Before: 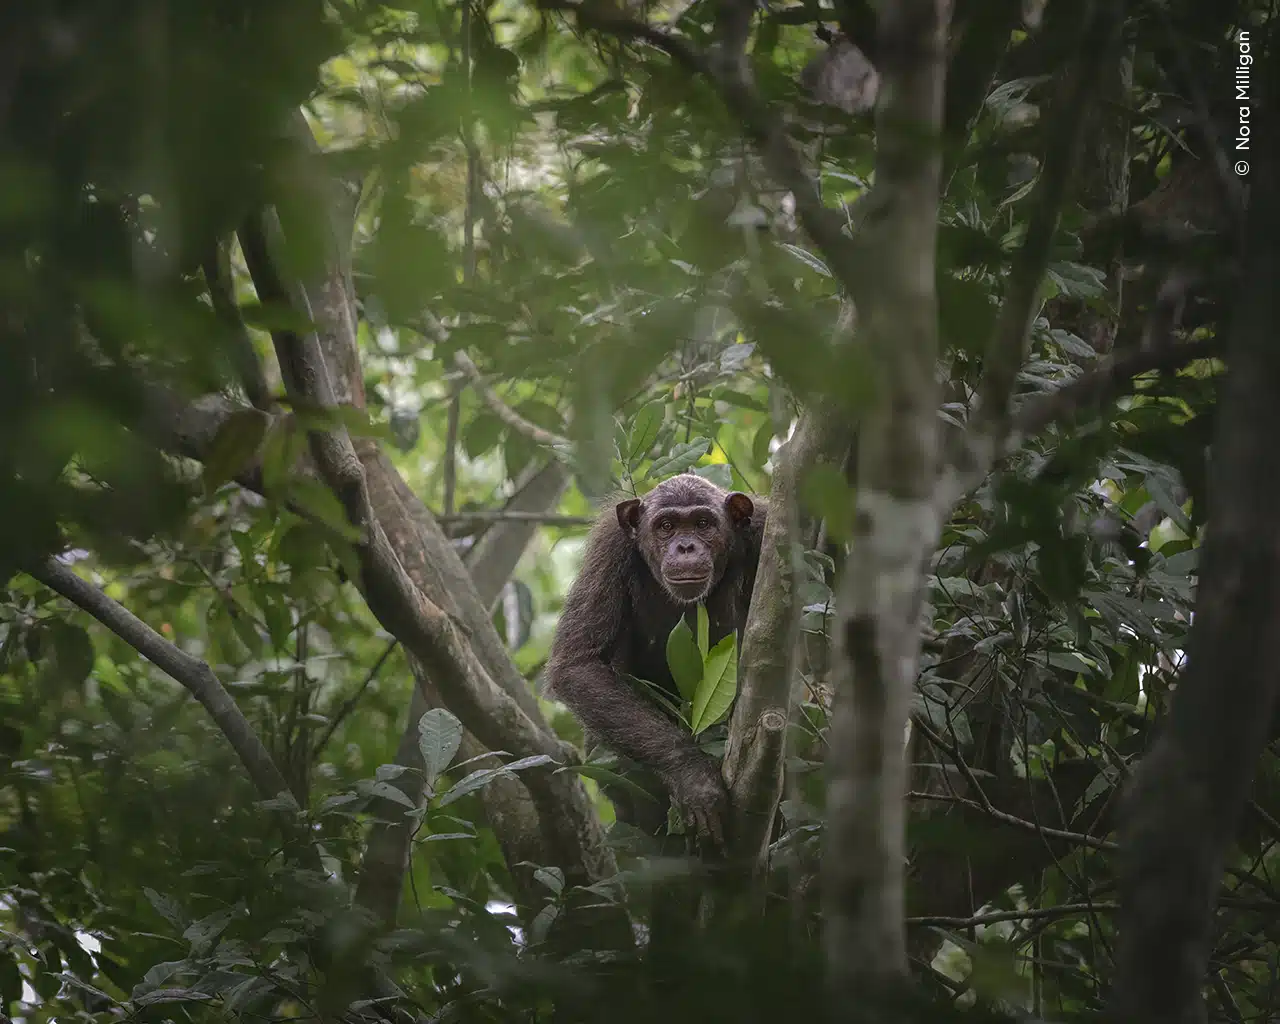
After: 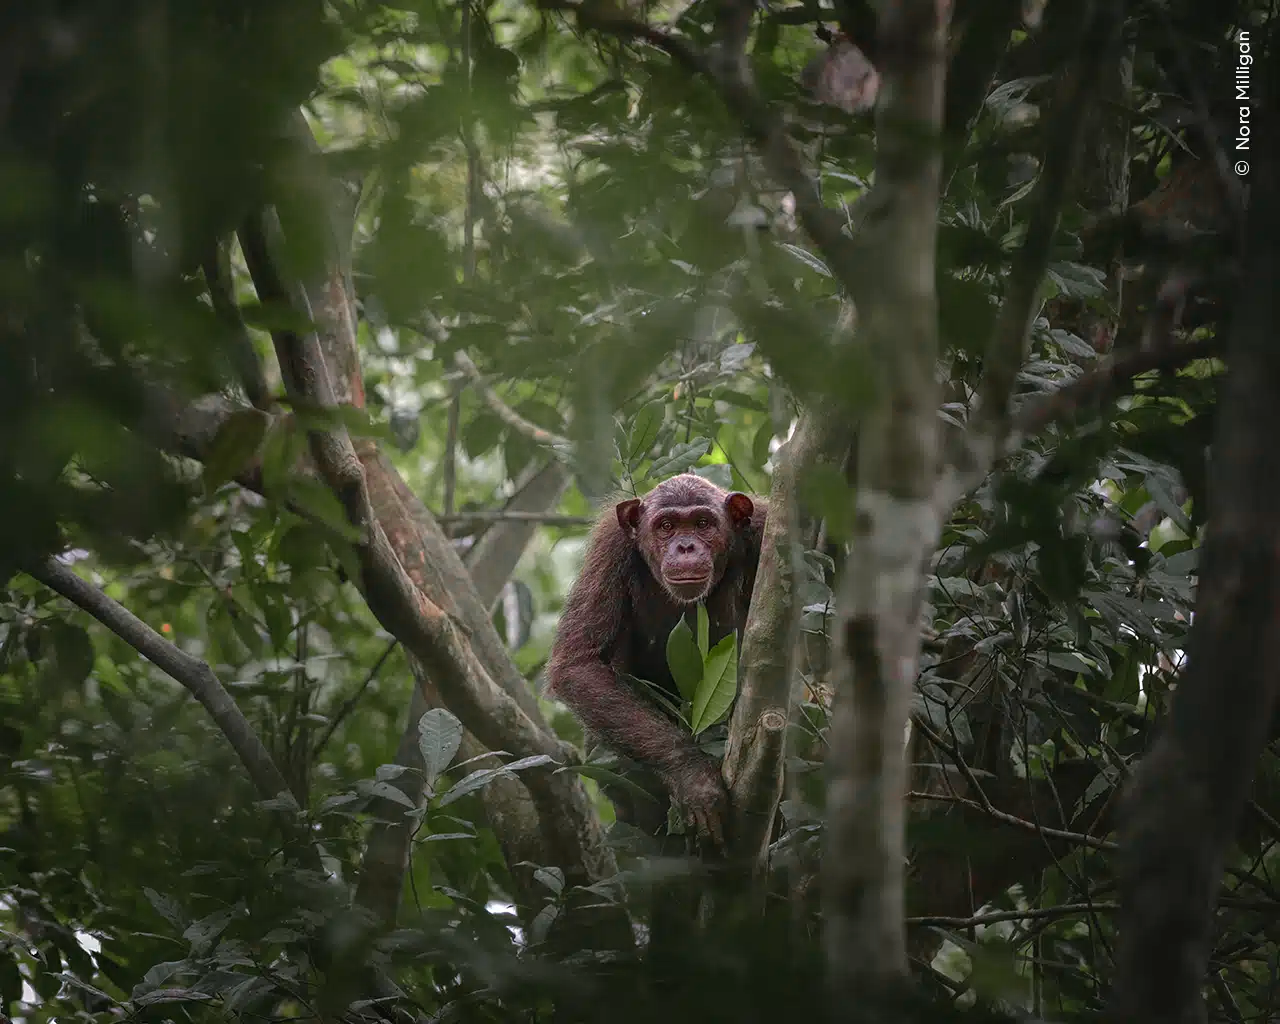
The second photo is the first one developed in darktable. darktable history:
color zones: curves: ch0 [(0, 0.533) (0.126, 0.533) (0.234, 0.533) (0.368, 0.357) (0.5, 0.5) (0.625, 0.5) (0.74, 0.637) (0.875, 0.5)]; ch1 [(0.004, 0.708) (0.129, 0.662) (0.25, 0.5) (0.375, 0.331) (0.496, 0.396) (0.625, 0.649) (0.739, 0.26) (0.875, 0.5) (1, 0.478)]; ch2 [(0, 0.409) (0.132, 0.403) (0.236, 0.558) (0.379, 0.448) (0.5, 0.5) (0.625, 0.5) (0.691, 0.39) (0.875, 0.5)]
